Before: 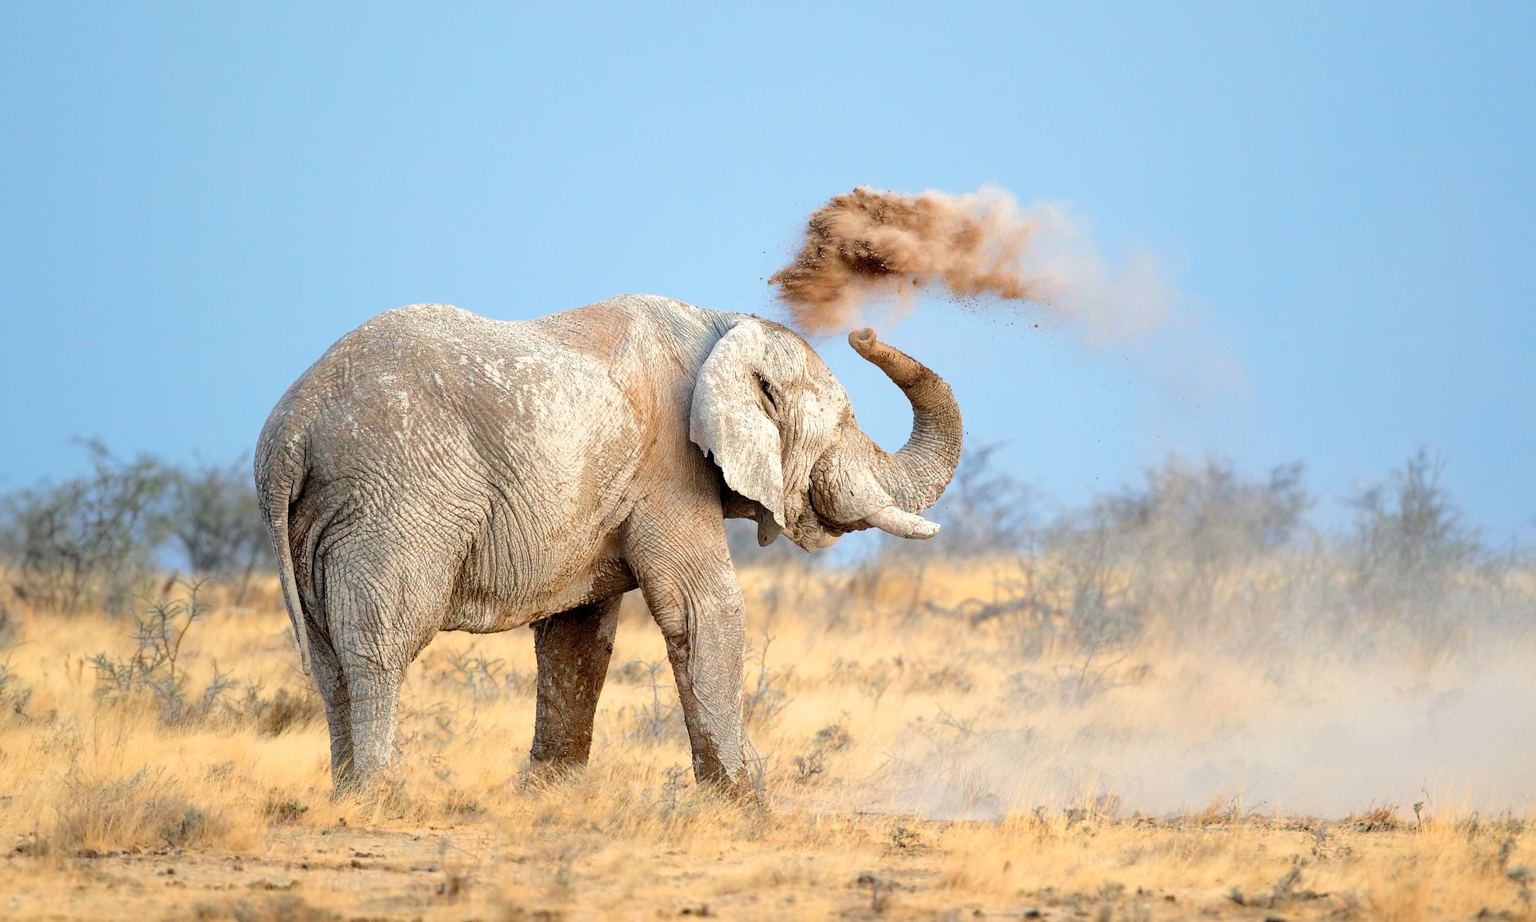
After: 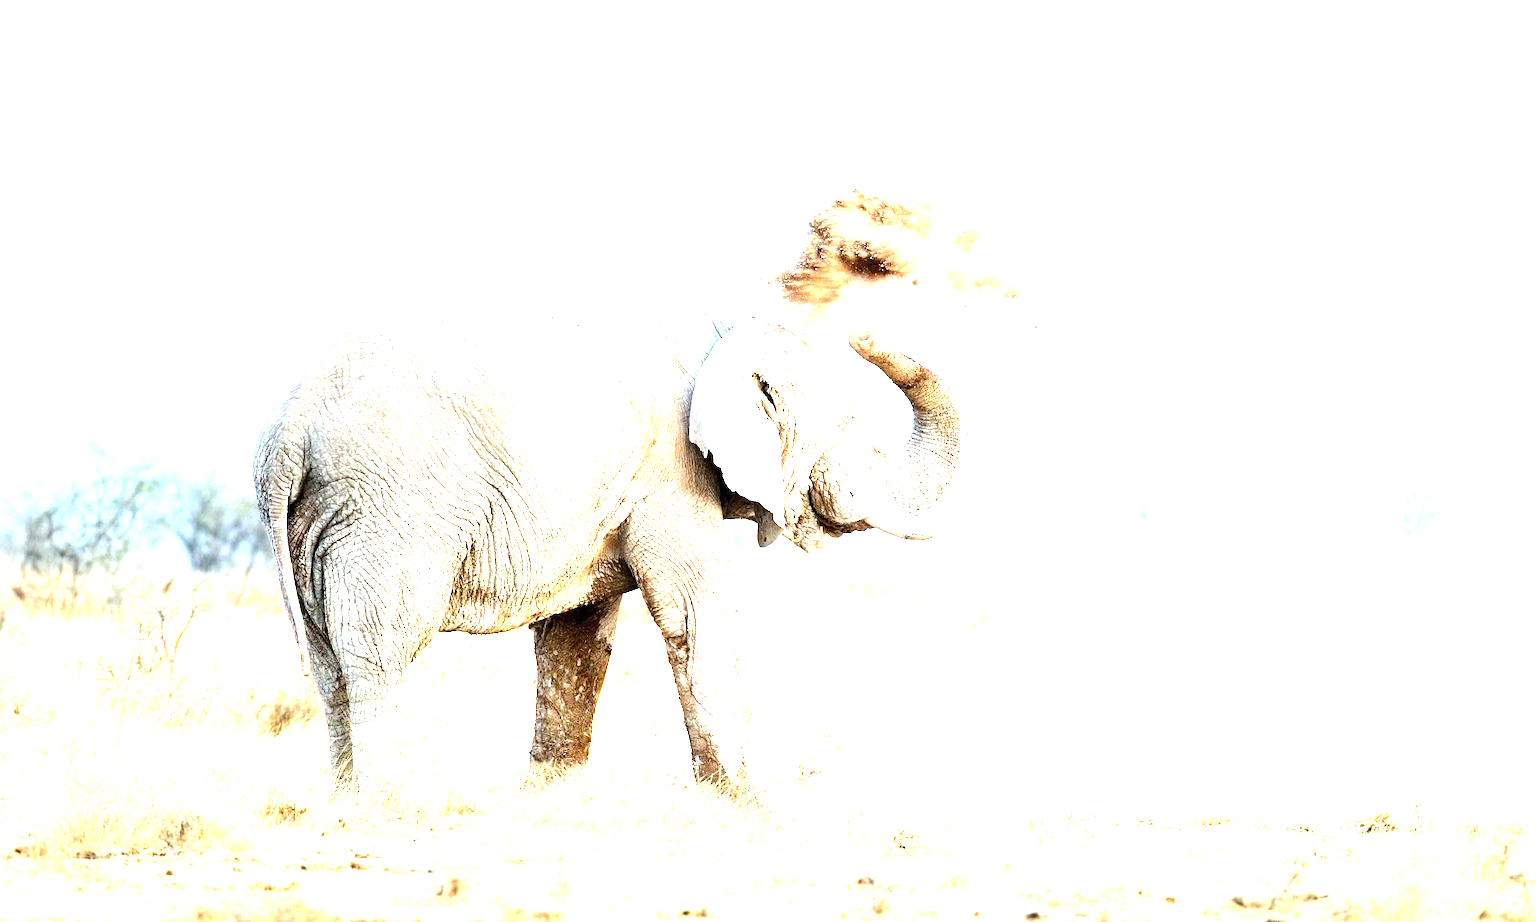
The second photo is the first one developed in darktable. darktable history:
tone equalizer: -8 EV -0.75 EV, -7 EV -0.7 EV, -6 EV -0.6 EV, -5 EV -0.4 EV, -3 EV 0.4 EV, -2 EV 0.6 EV, -1 EV 0.7 EV, +0 EV 0.75 EV, edges refinement/feathering 500, mask exposure compensation -1.57 EV, preserve details no
exposure: black level correction 0, exposure 1.6 EV, compensate exposure bias true, compensate highlight preservation false
crop and rotate: left 0.126%
white balance: red 0.925, blue 1.046
